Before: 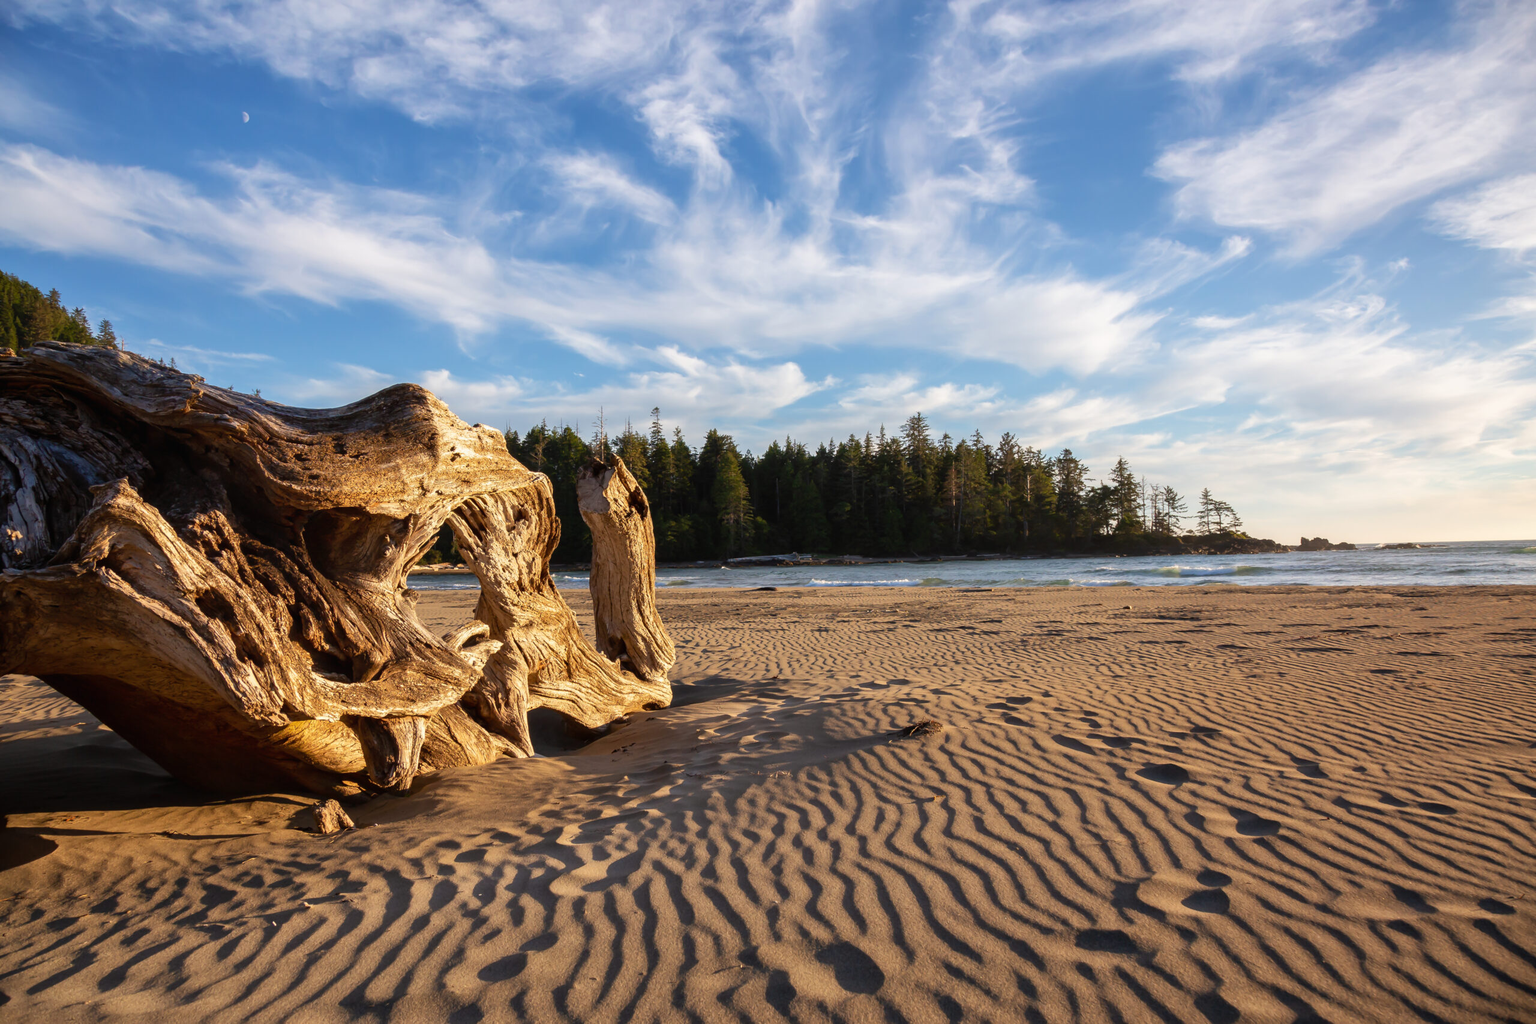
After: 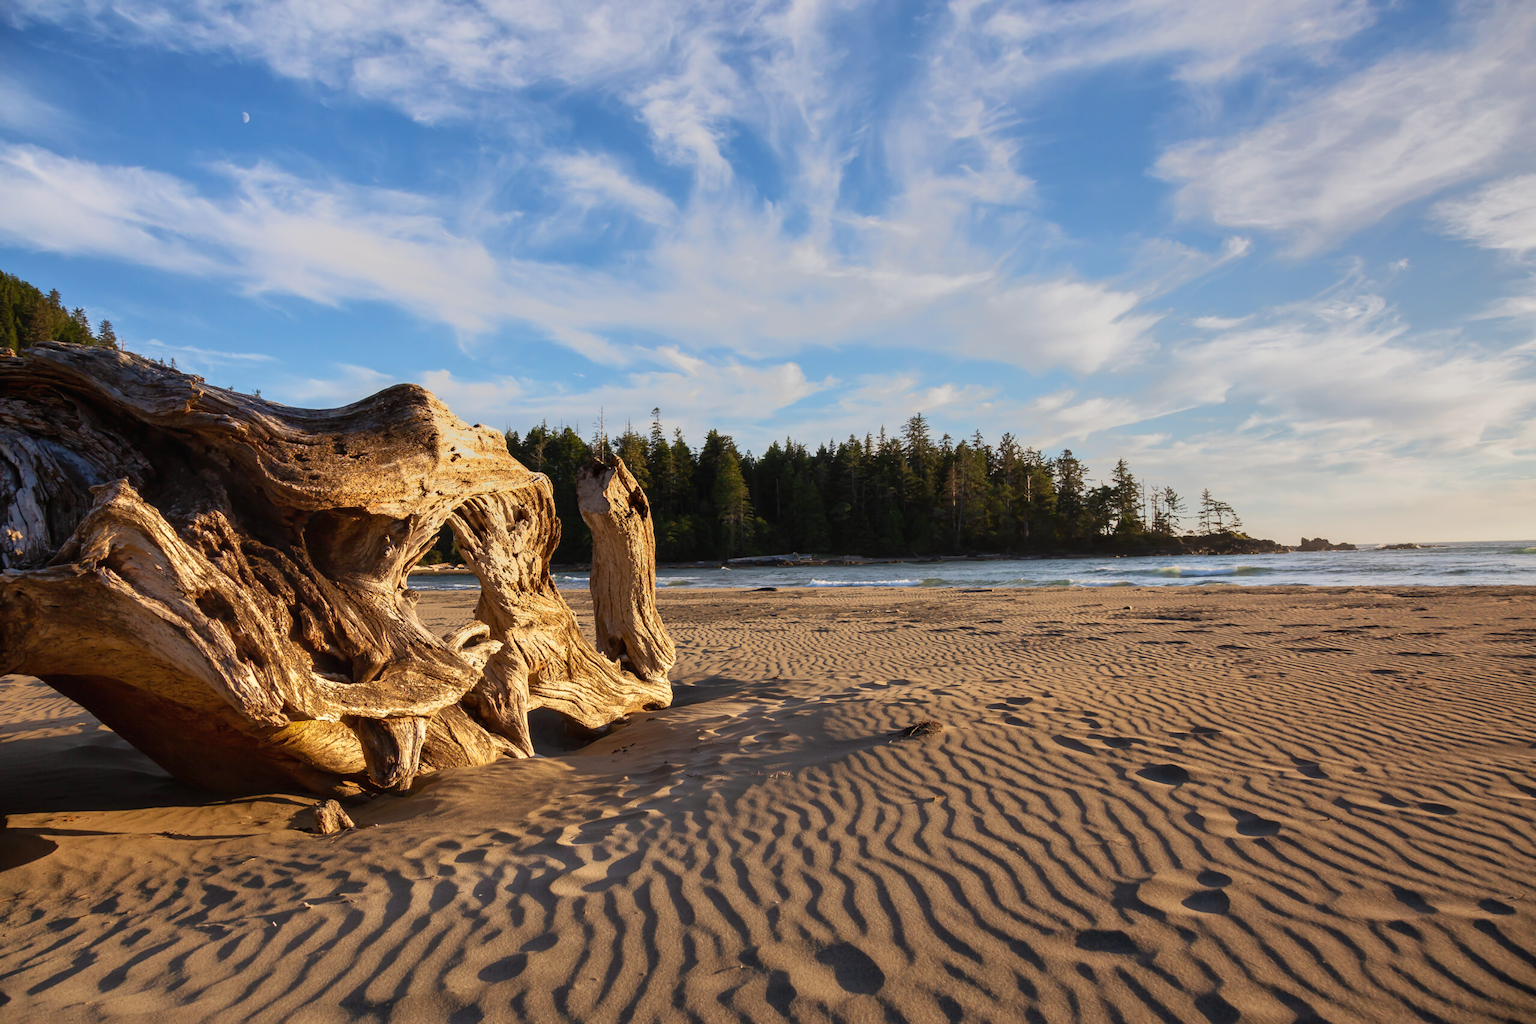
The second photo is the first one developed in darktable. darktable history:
tone equalizer: -7 EV -0.653 EV, -6 EV 0.971 EV, -5 EV -0.426 EV, -4 EV 0.405 EV, -3 EV 0.433 EV, -2 EV 0.166 EV, -1 EV -0.154 EV, +0 EV -0.381 EV, smoothing diameter 24.85%, edges refinement/feathering 8.07, preserve details guided filter
